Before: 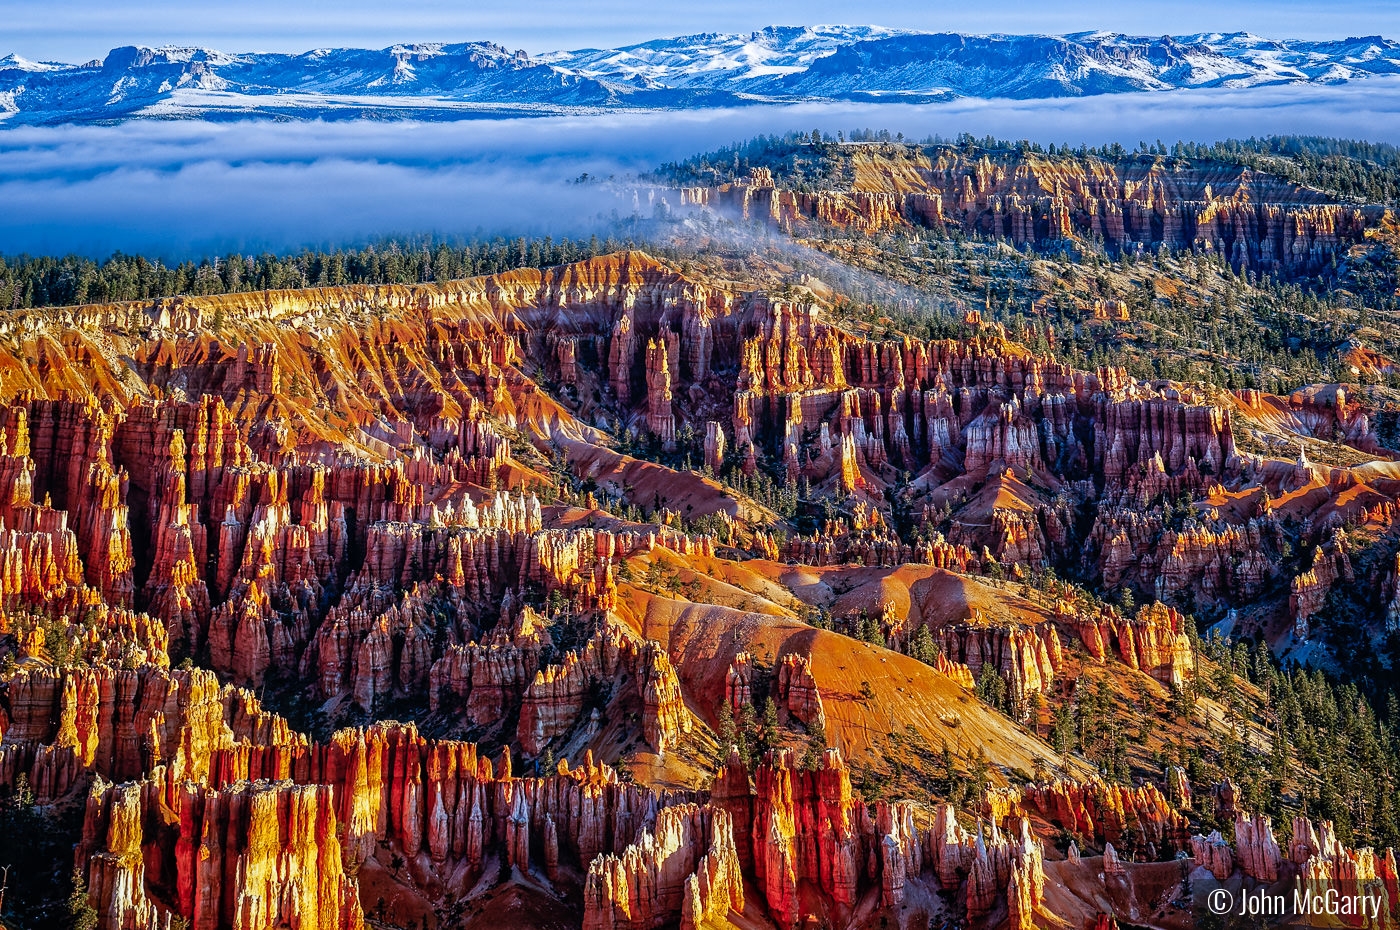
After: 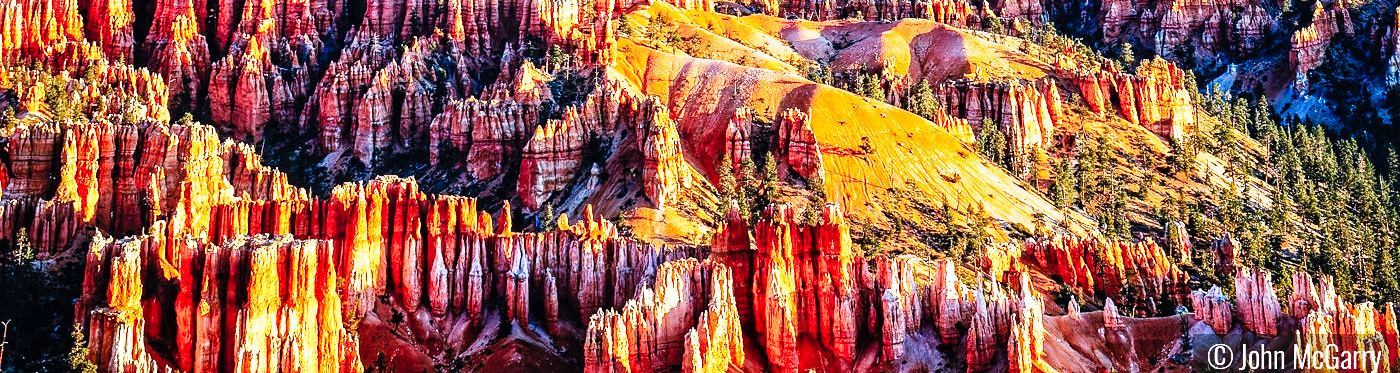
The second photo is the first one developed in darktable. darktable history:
crop and rotate: top 58.621%, bottom 1.198%
tone curve: curves: ch0 [(0, 0) (0.003, 0.004) (0.011, 0.016) (0.025, 0.035) (0.044, 0.062) (0.069, 0.097) (0.1, 0.143) (0.136, 0.205) (0.177, 0.276) (0.224, 0.36) (0.277, 0.461) (0.335, 0.584) (0.399, 0.686) (0.468, 0.783) (0.543, 0.868) (0.623, 0.927) (0.709, 0.96) (0.801, 0.974) (0.898, 0.986) (1, 1)], preserve colors none
